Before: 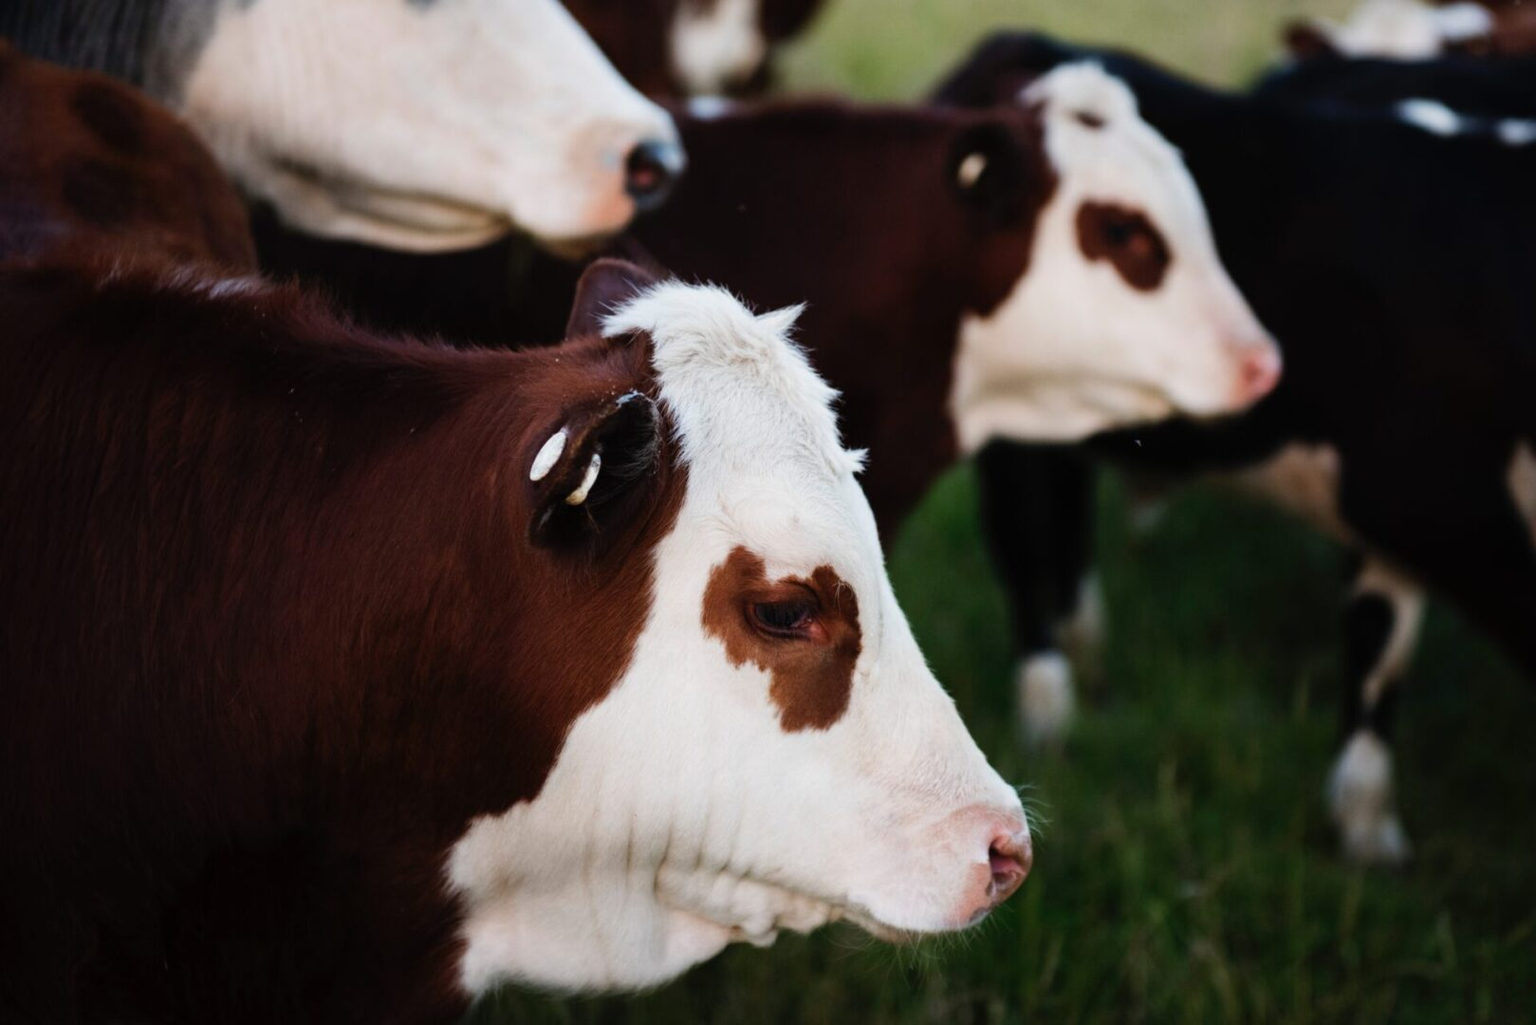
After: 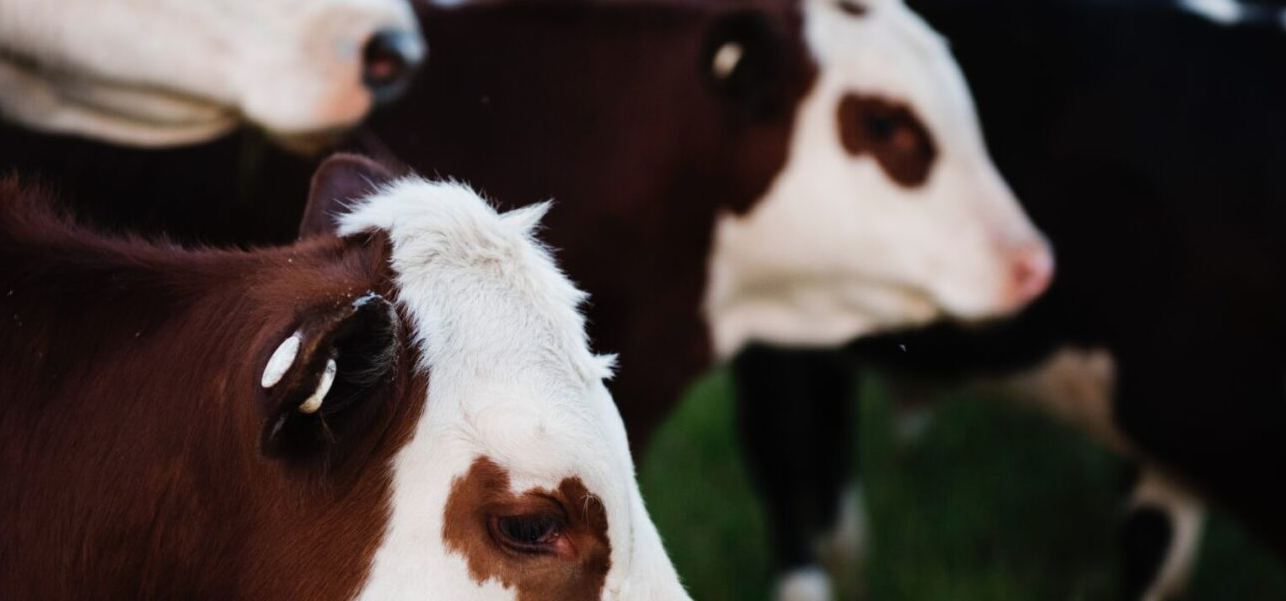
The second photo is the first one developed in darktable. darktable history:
crop: left 18.38%, top 11.092%, right 2.134%, bottom 33.217%
contrast brightness saturation: contrast 0.01, saturation -0.05
